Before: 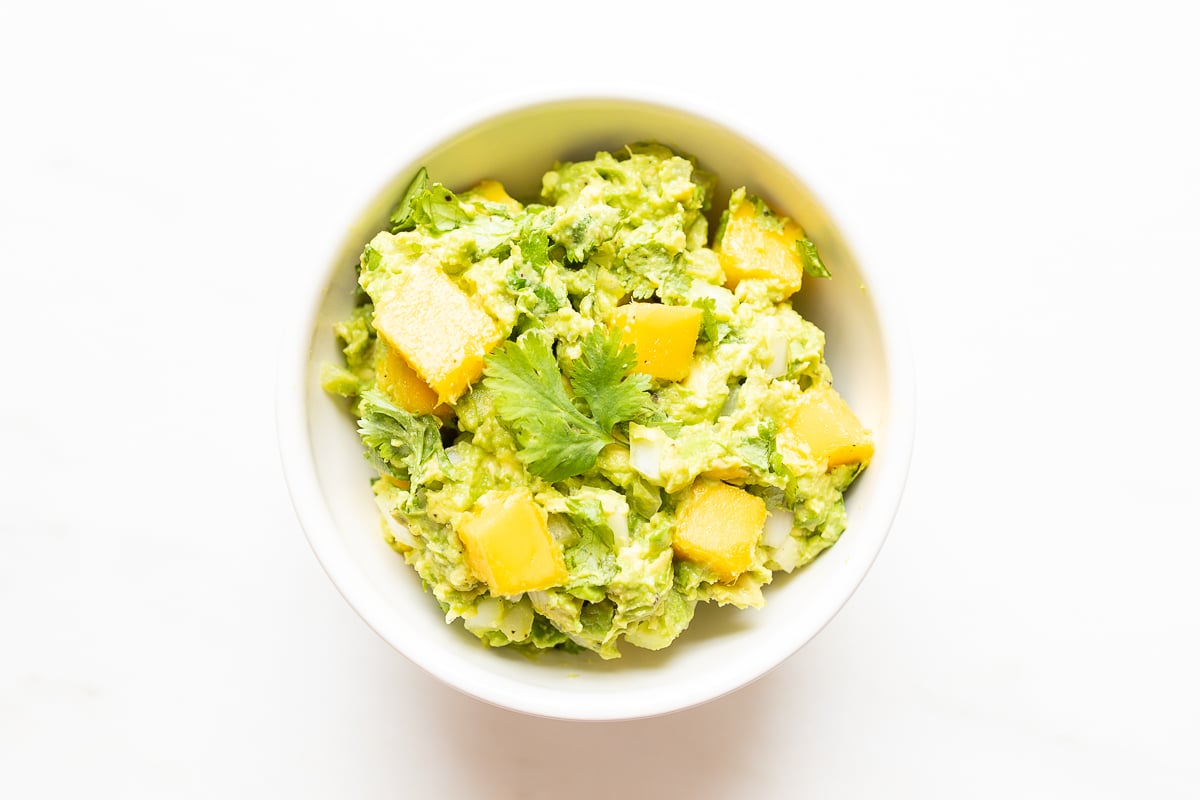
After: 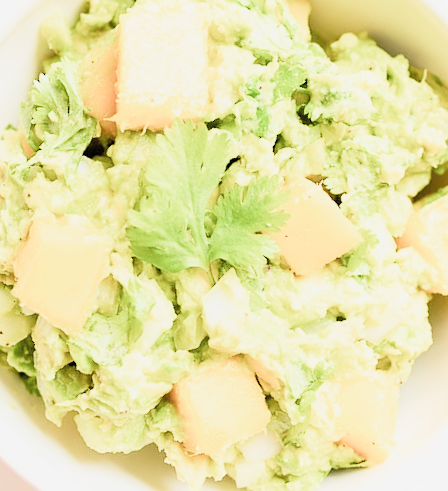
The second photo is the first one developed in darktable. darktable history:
crop and rotate: angle -45.23°, top 16.015%, right 0.952%, bottom 11.698%
shadows and highlights: shadows 0.019, highlights 41
filmic rgb: black relative exposure -6.93 EV, white relative exposure 5.64 EV, hardness 2.84, color science v4 (2020)
exposure: exposure 1.22 EV, compensate highlight preservation false
